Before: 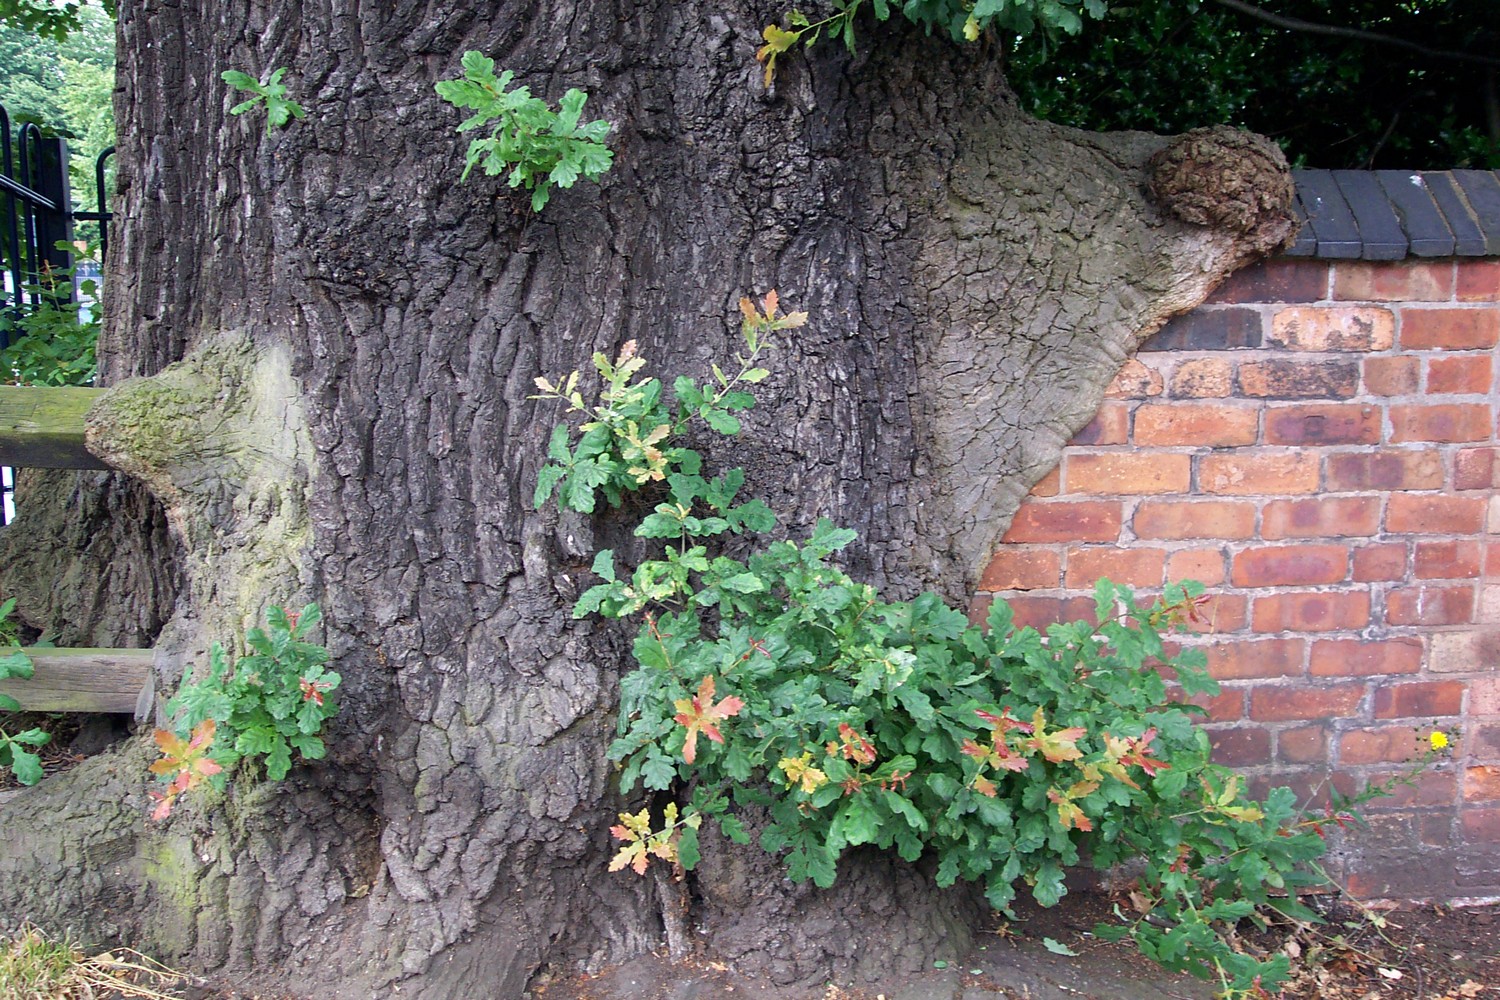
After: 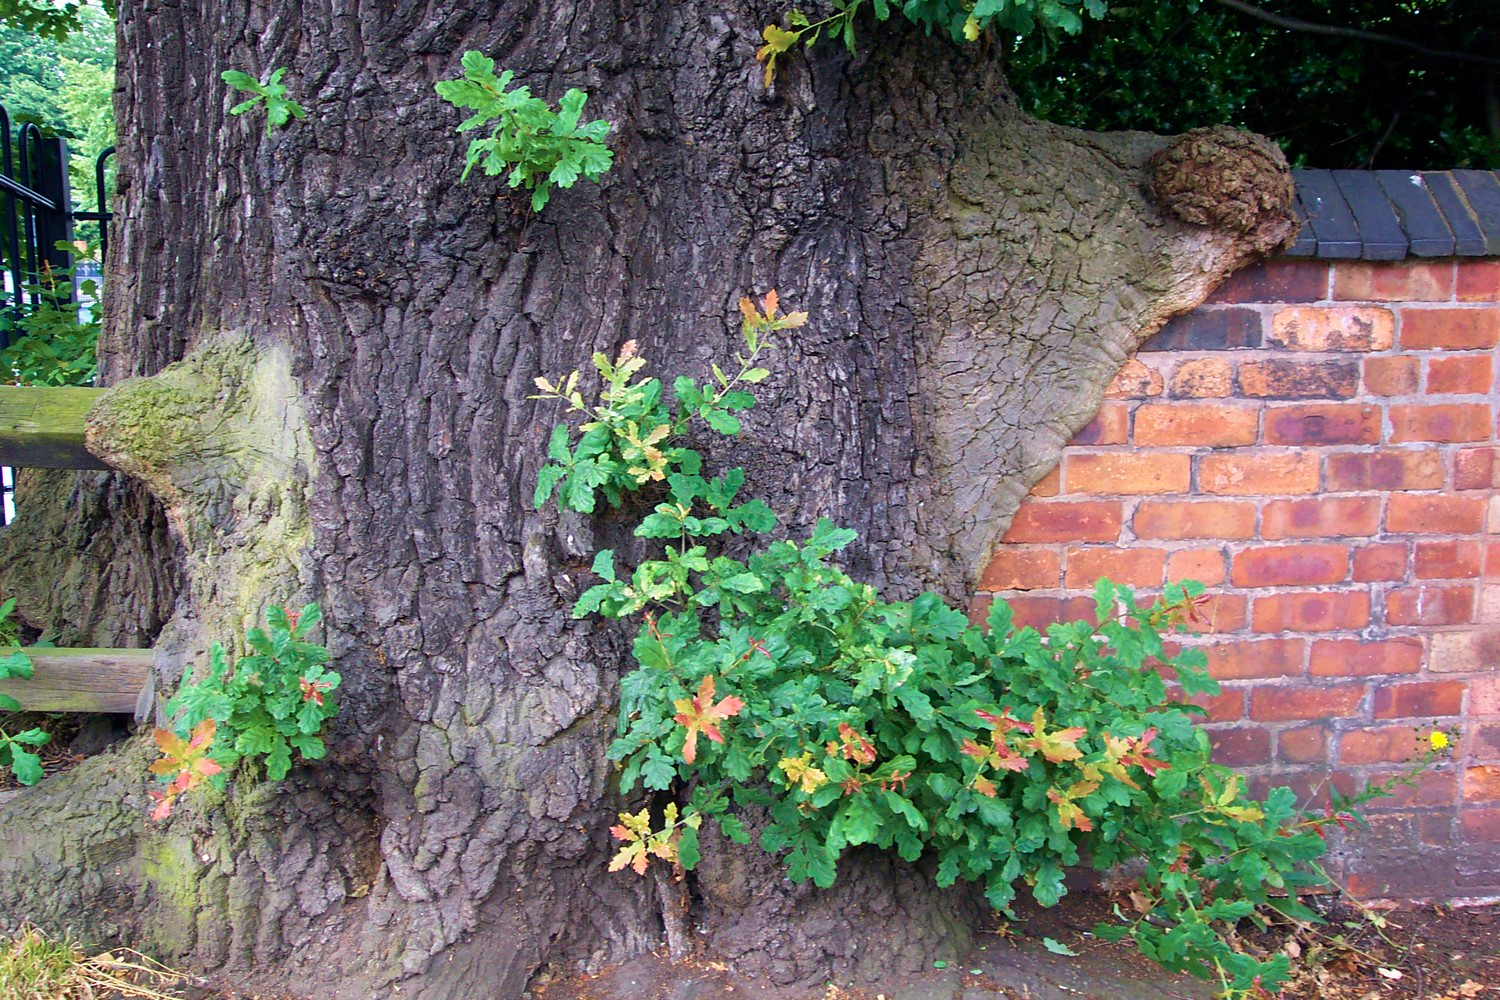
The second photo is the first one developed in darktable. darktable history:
velvia: strength 50%
white balance: emerald 1
